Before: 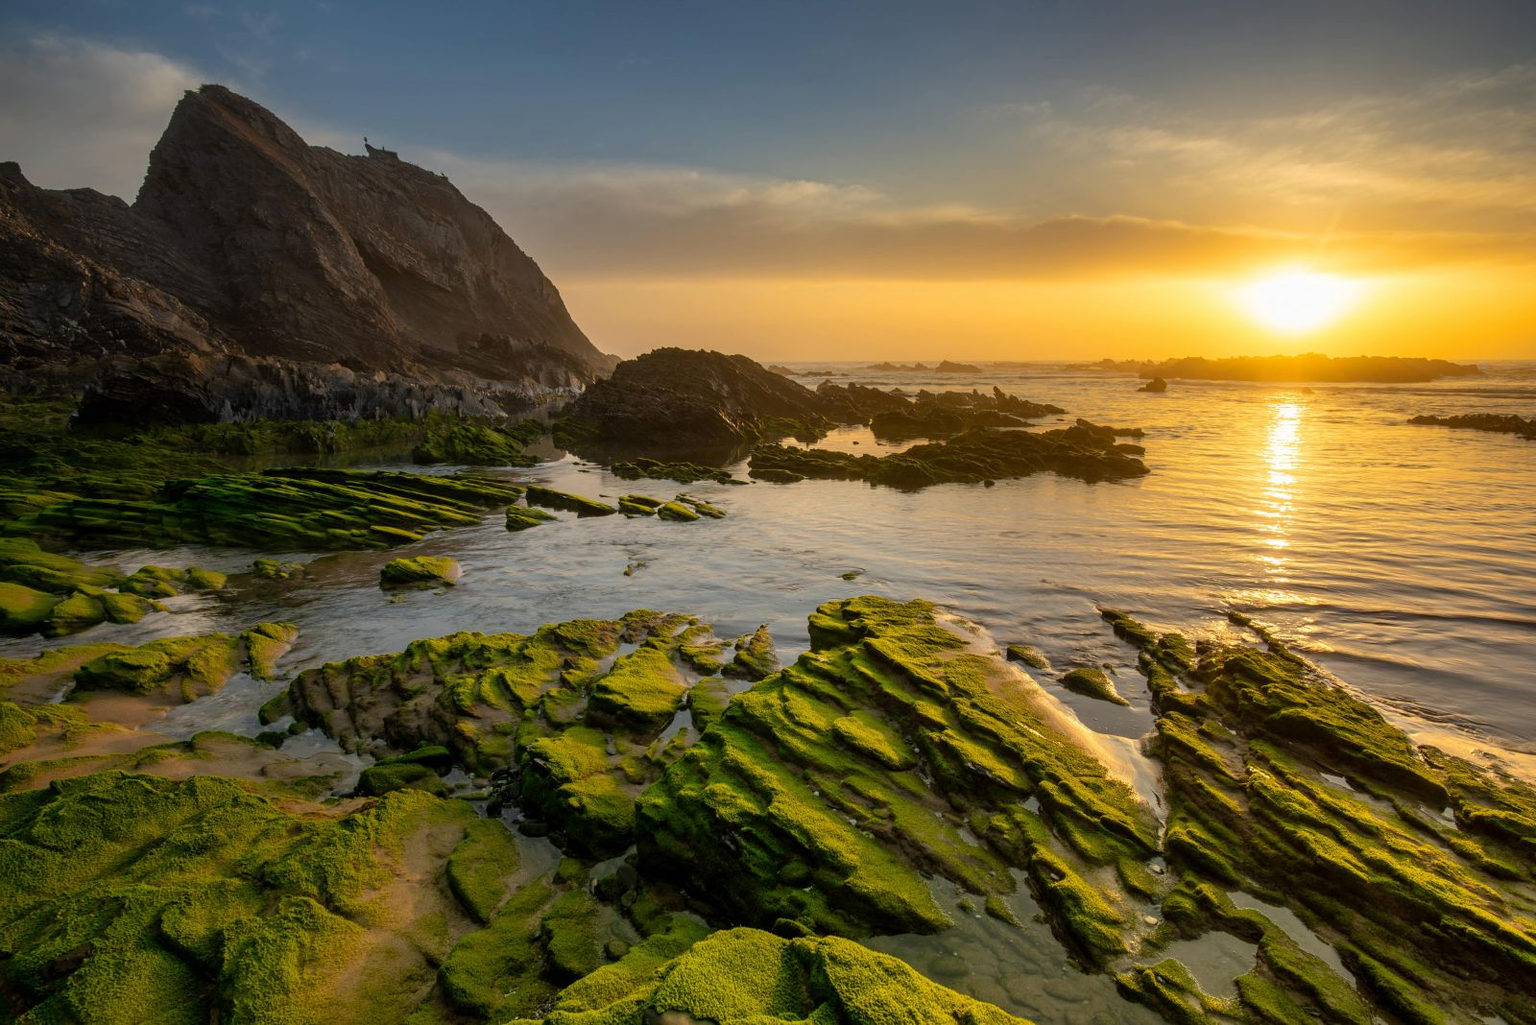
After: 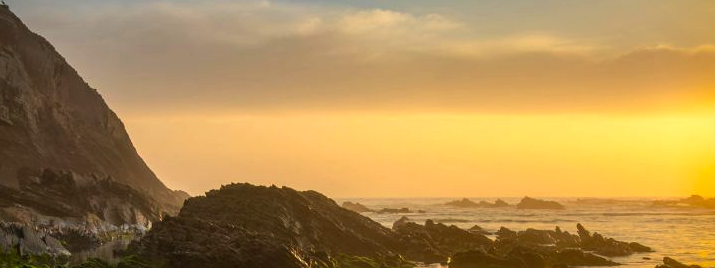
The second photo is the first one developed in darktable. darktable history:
exposure: exposure 0.426 EV, compensate highlight preservation false
velvia: on, module defaults
crop: left 28.64%, top 16.832%, right 26.637%, bottom 58.055%
vignetting: fall-off start 88.53%, fall-off radius 44.2%, saturation 0.376, width/height ratio 1.161
